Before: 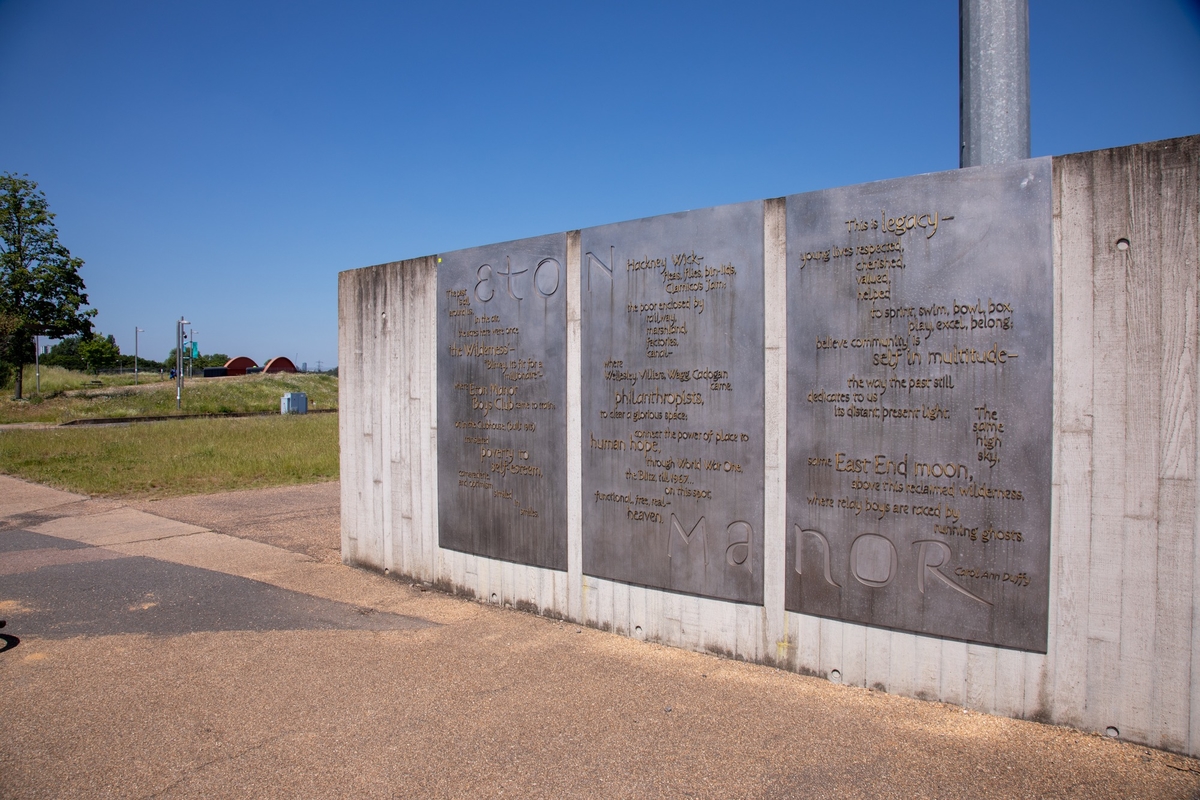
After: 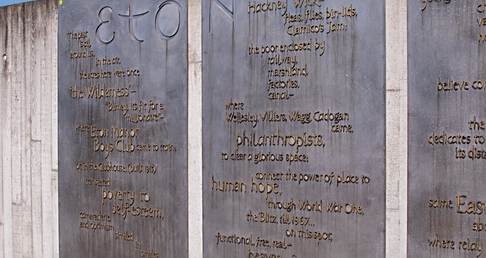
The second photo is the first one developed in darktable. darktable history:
crop: left 31.63%, top 32.275%, right 27.82%, bottom 35.386%
sharpen: on, module defaults
